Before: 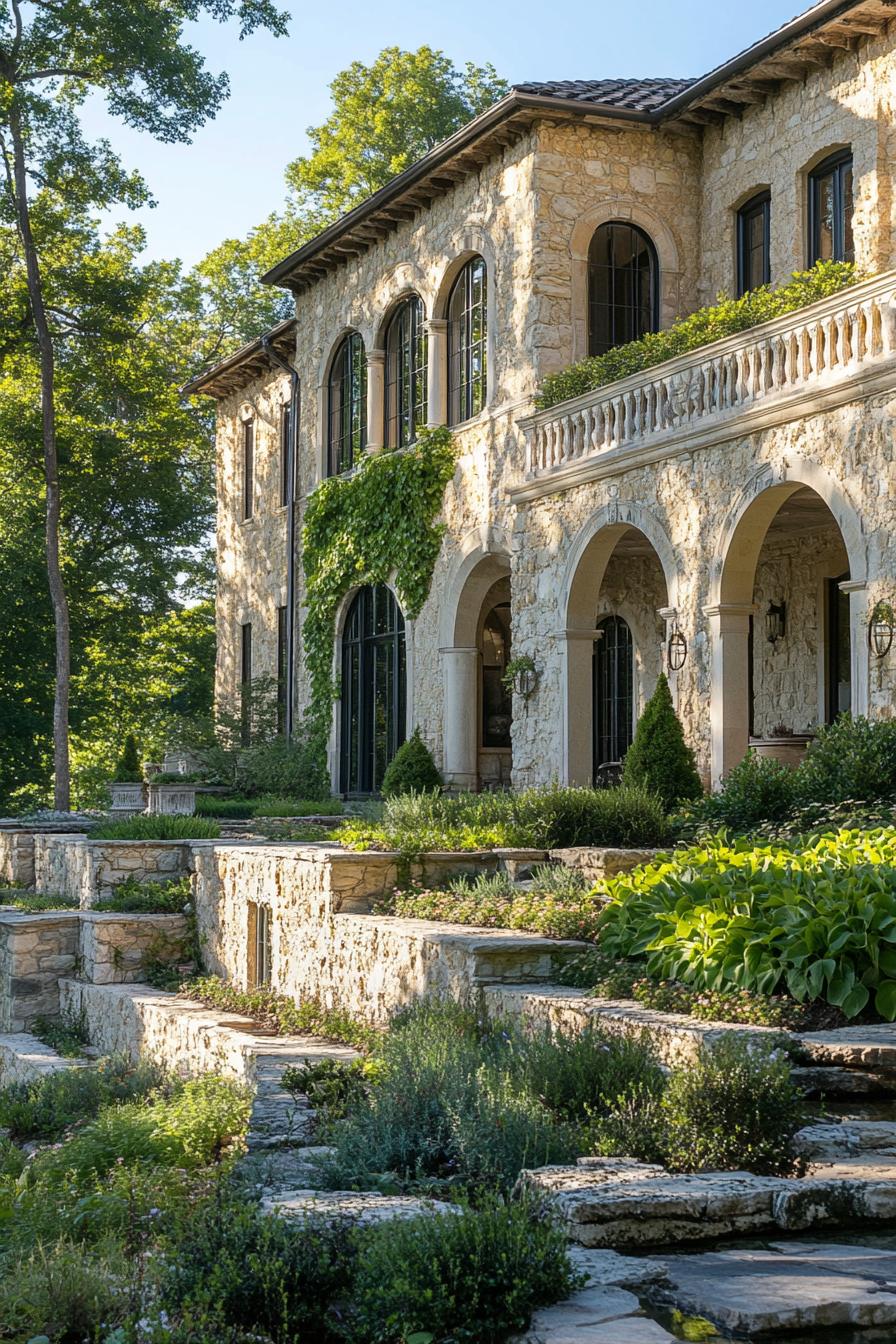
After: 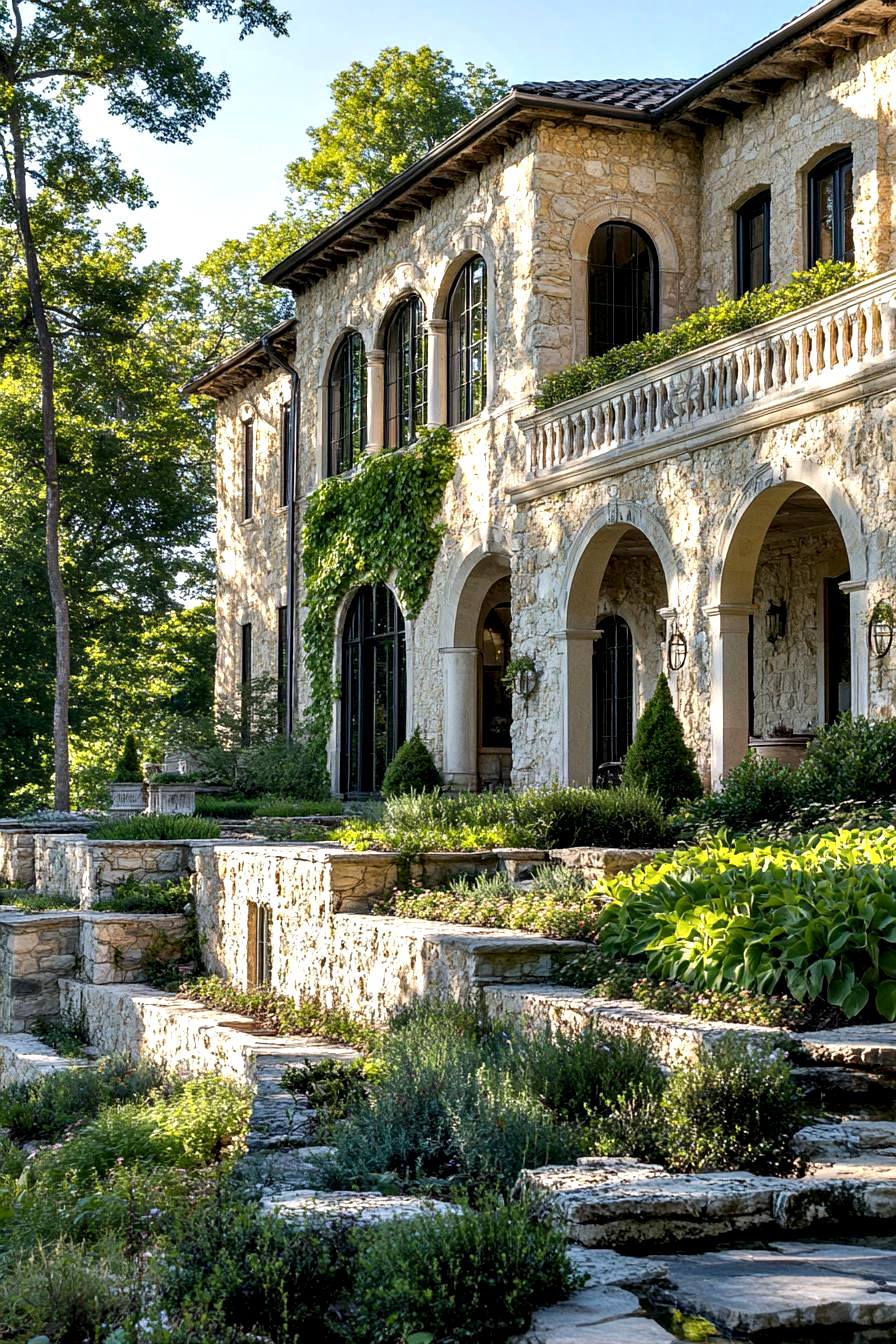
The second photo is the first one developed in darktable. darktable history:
contrast equalizer: octaves 7, y [[0.6 ×6], [0.55 ×6], [0 ×6], [0 ×6], [0 ×6]], mix 0.798
